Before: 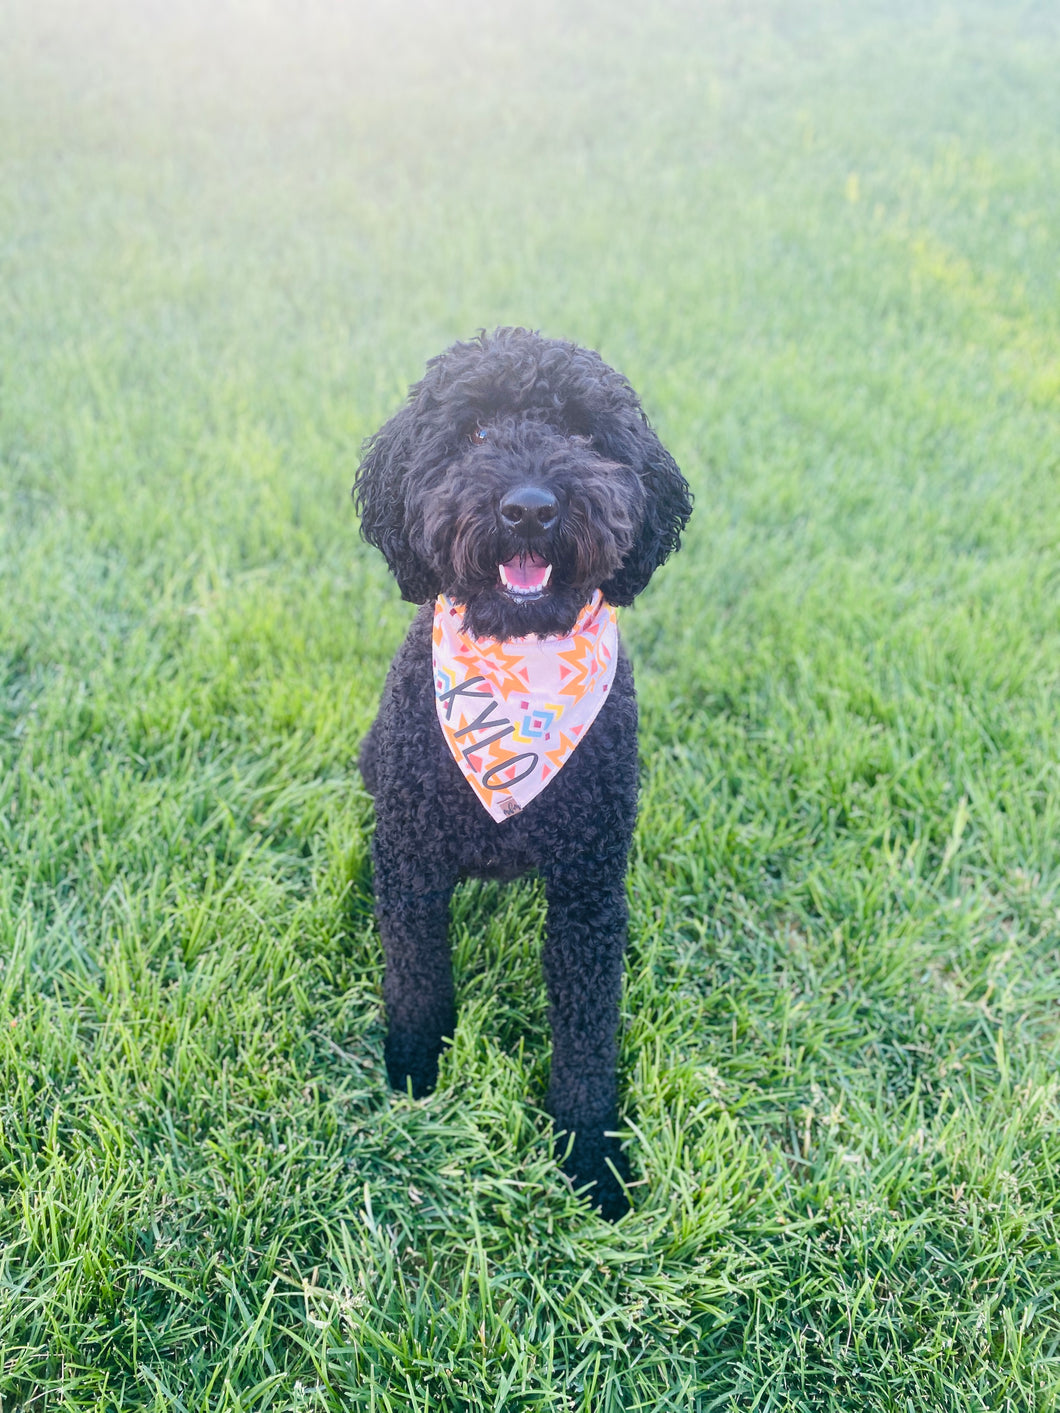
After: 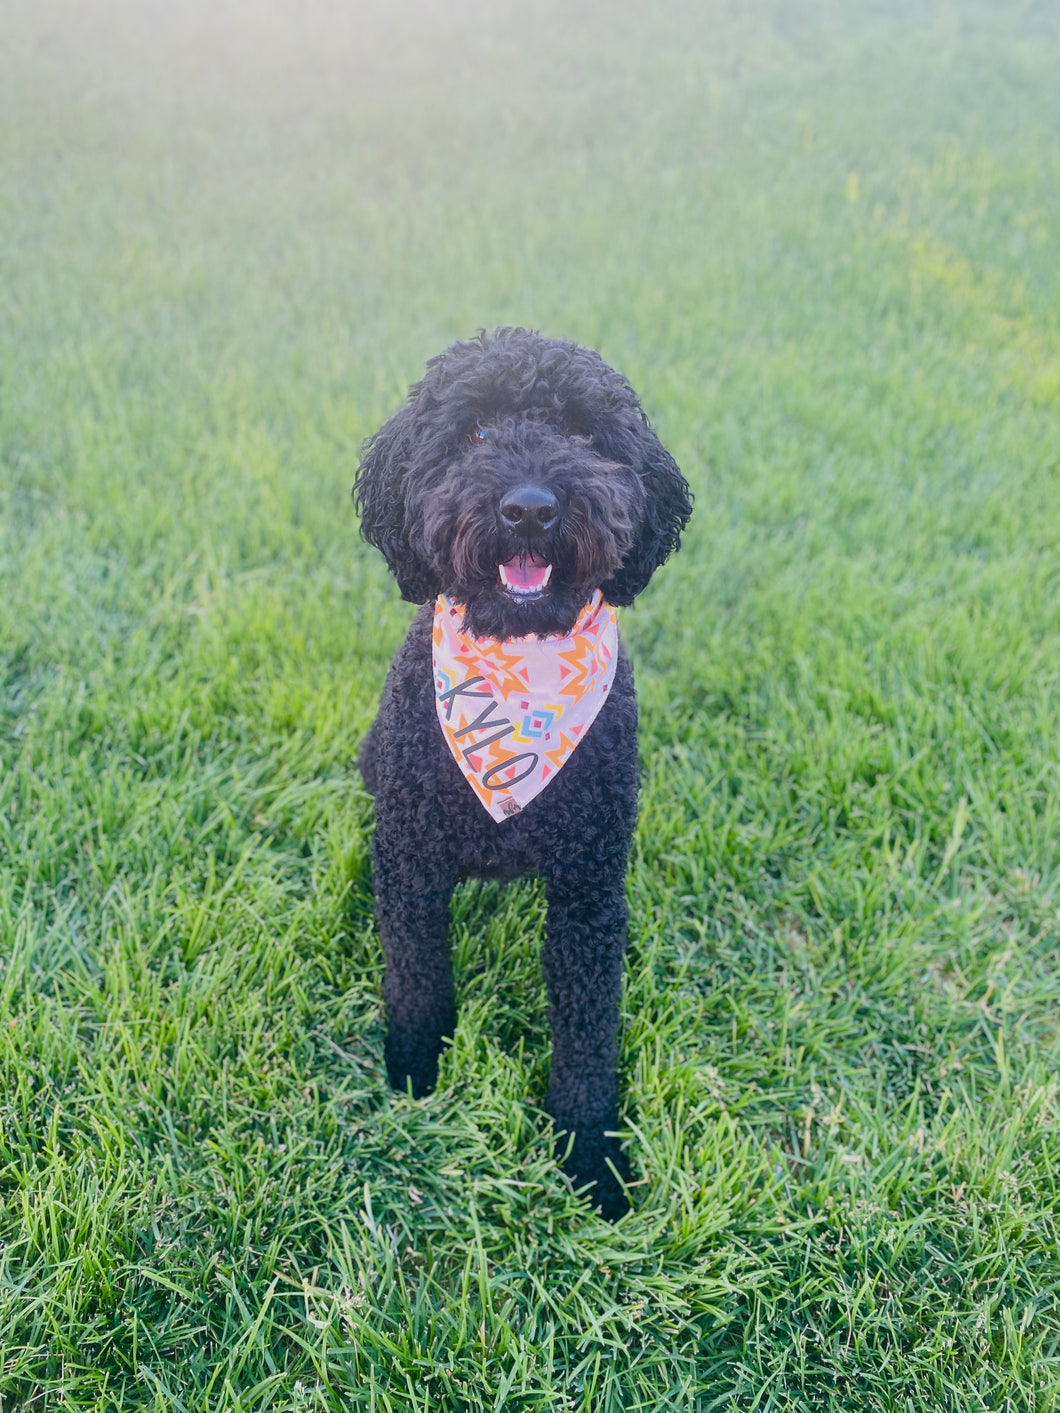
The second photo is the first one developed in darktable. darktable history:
shadows and highlights: radius 121.83, shadows 21.55, white point adjustment -9.7, highlights -14.32, soften with gaussian
tone equalizer: on, module defaults
